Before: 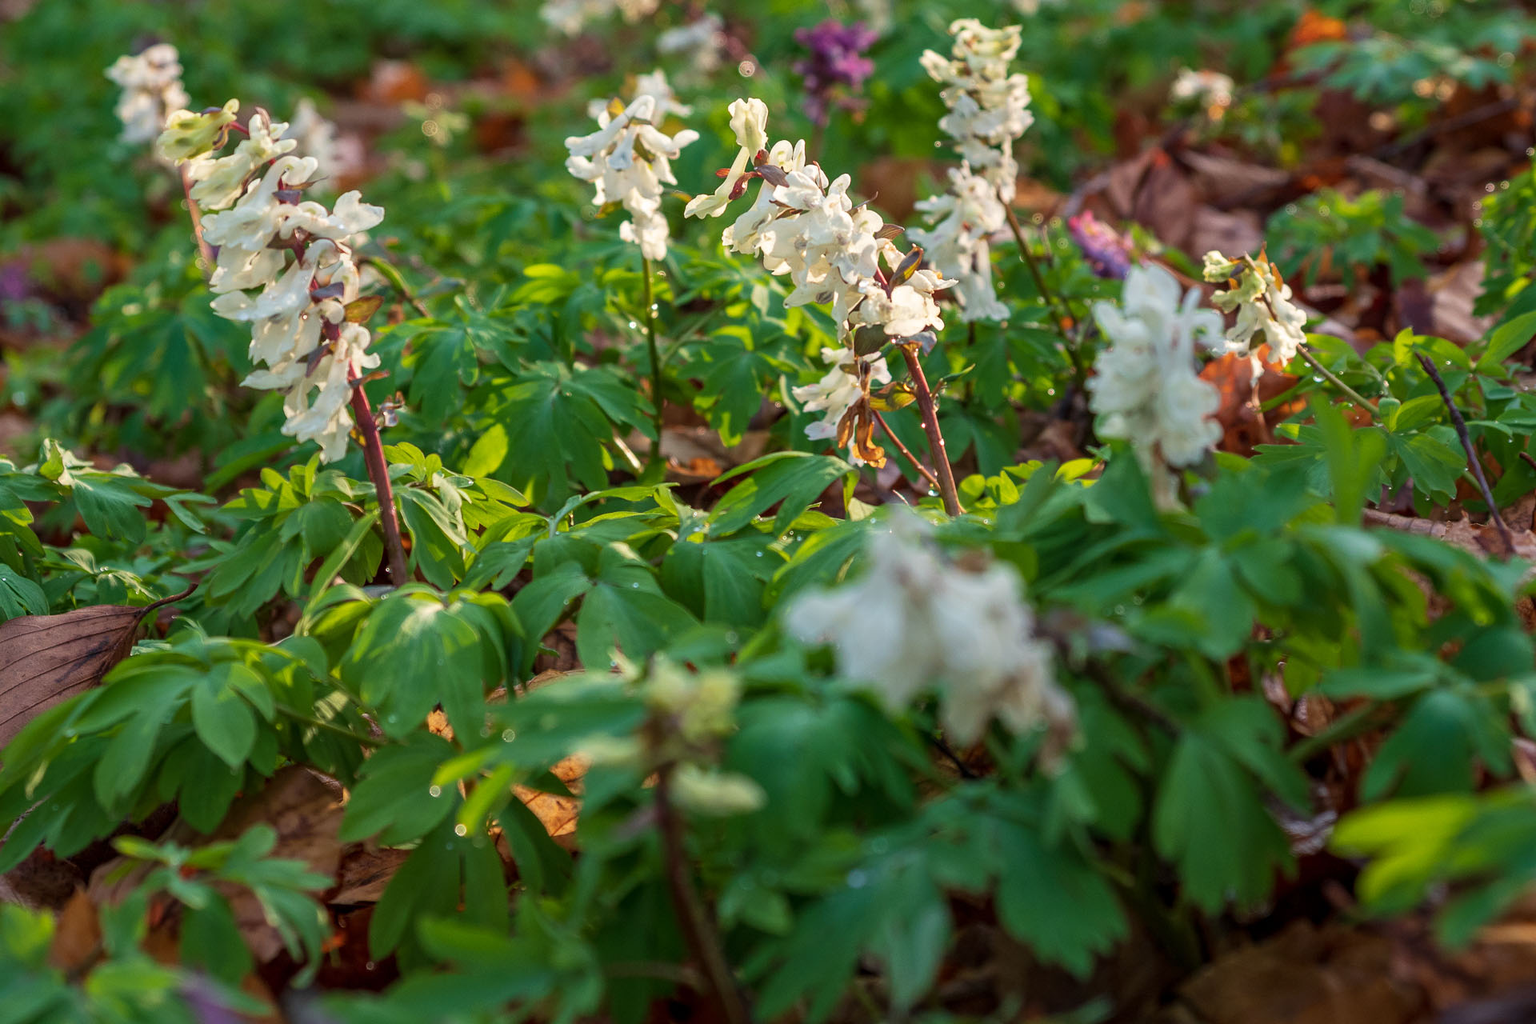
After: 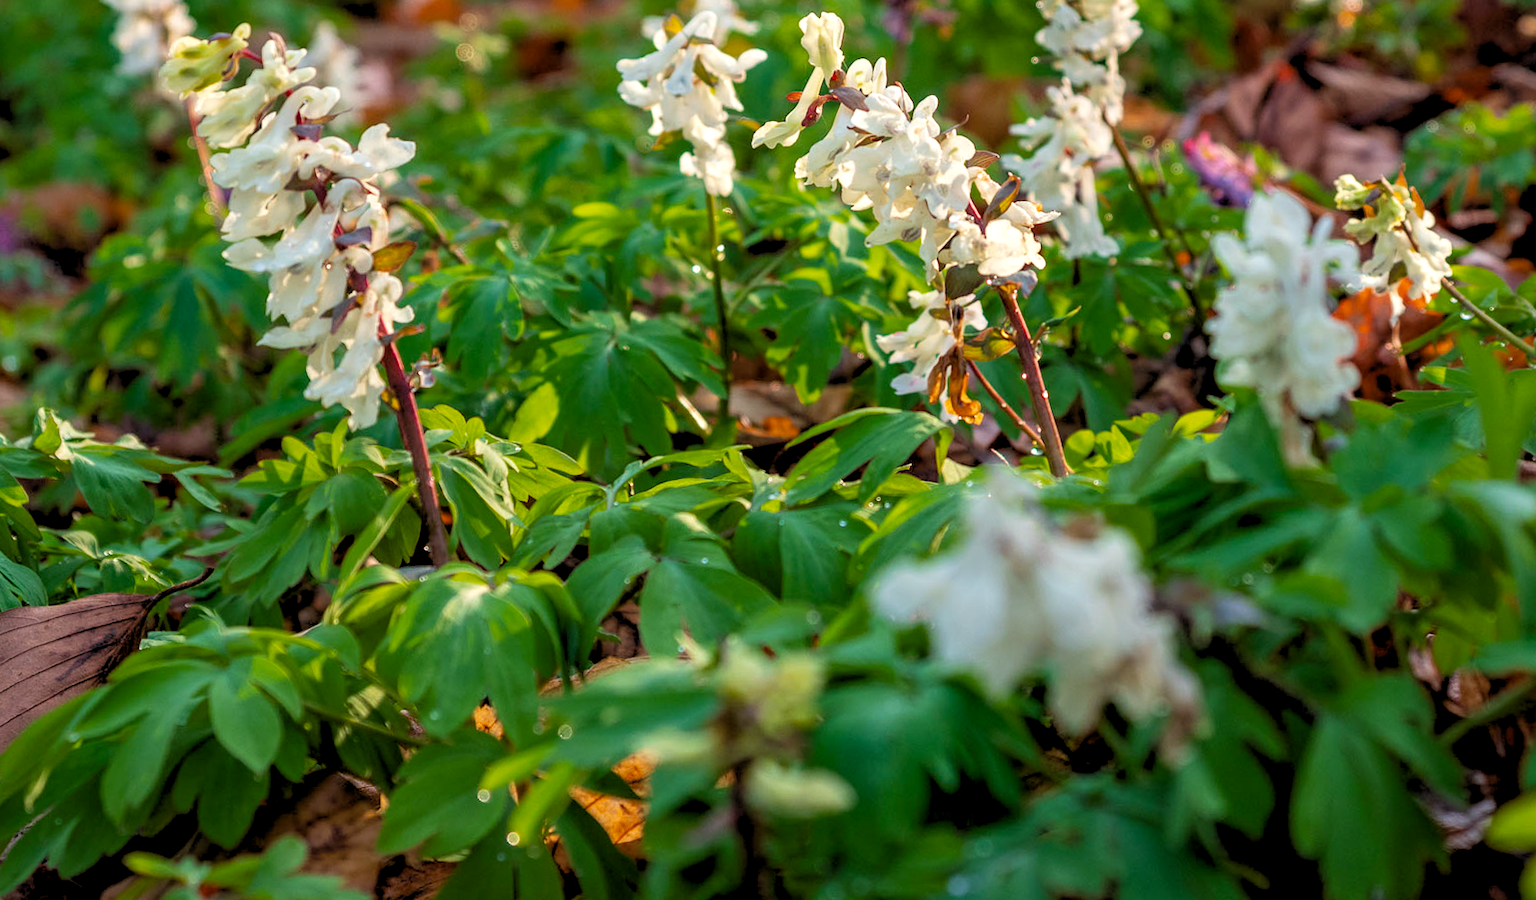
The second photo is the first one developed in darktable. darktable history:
rotate and perspective: rotation -1°, crop left 0.011, crop right 0.989, crop top 0.025, crop bottom 0.975
crop: top 7.49%, right 9.717%, bottom 11.943%
rgb levels: levels [[0.013, 0.434, 0.89], [0, 0.5, 1], [0, 0.5, 1]]
color balance rgb: perceptual saturation grading › global saturation 8.89%, saturation formula JzAzBz (2021)
